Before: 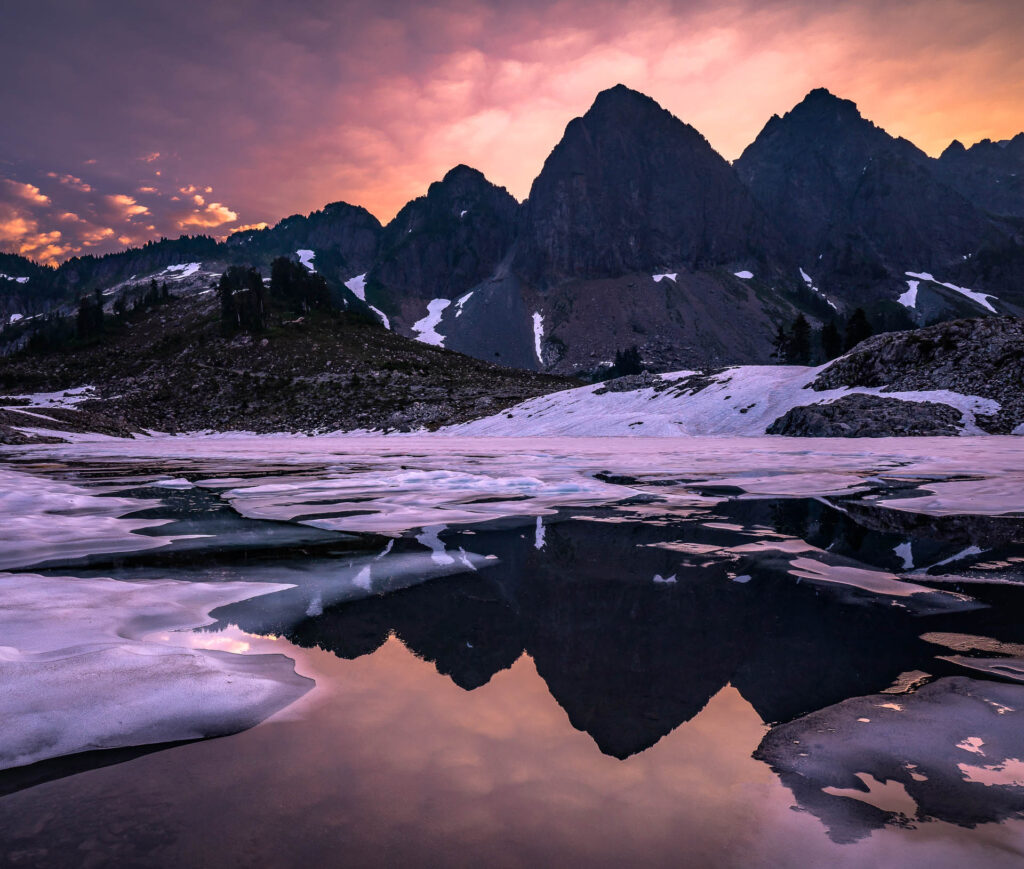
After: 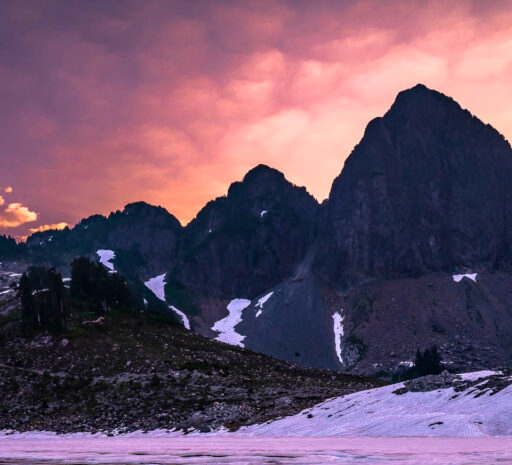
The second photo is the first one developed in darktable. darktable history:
crop: left 19.556%, right 30.401%, bottom 46.458%
velvia: on, module defaults
